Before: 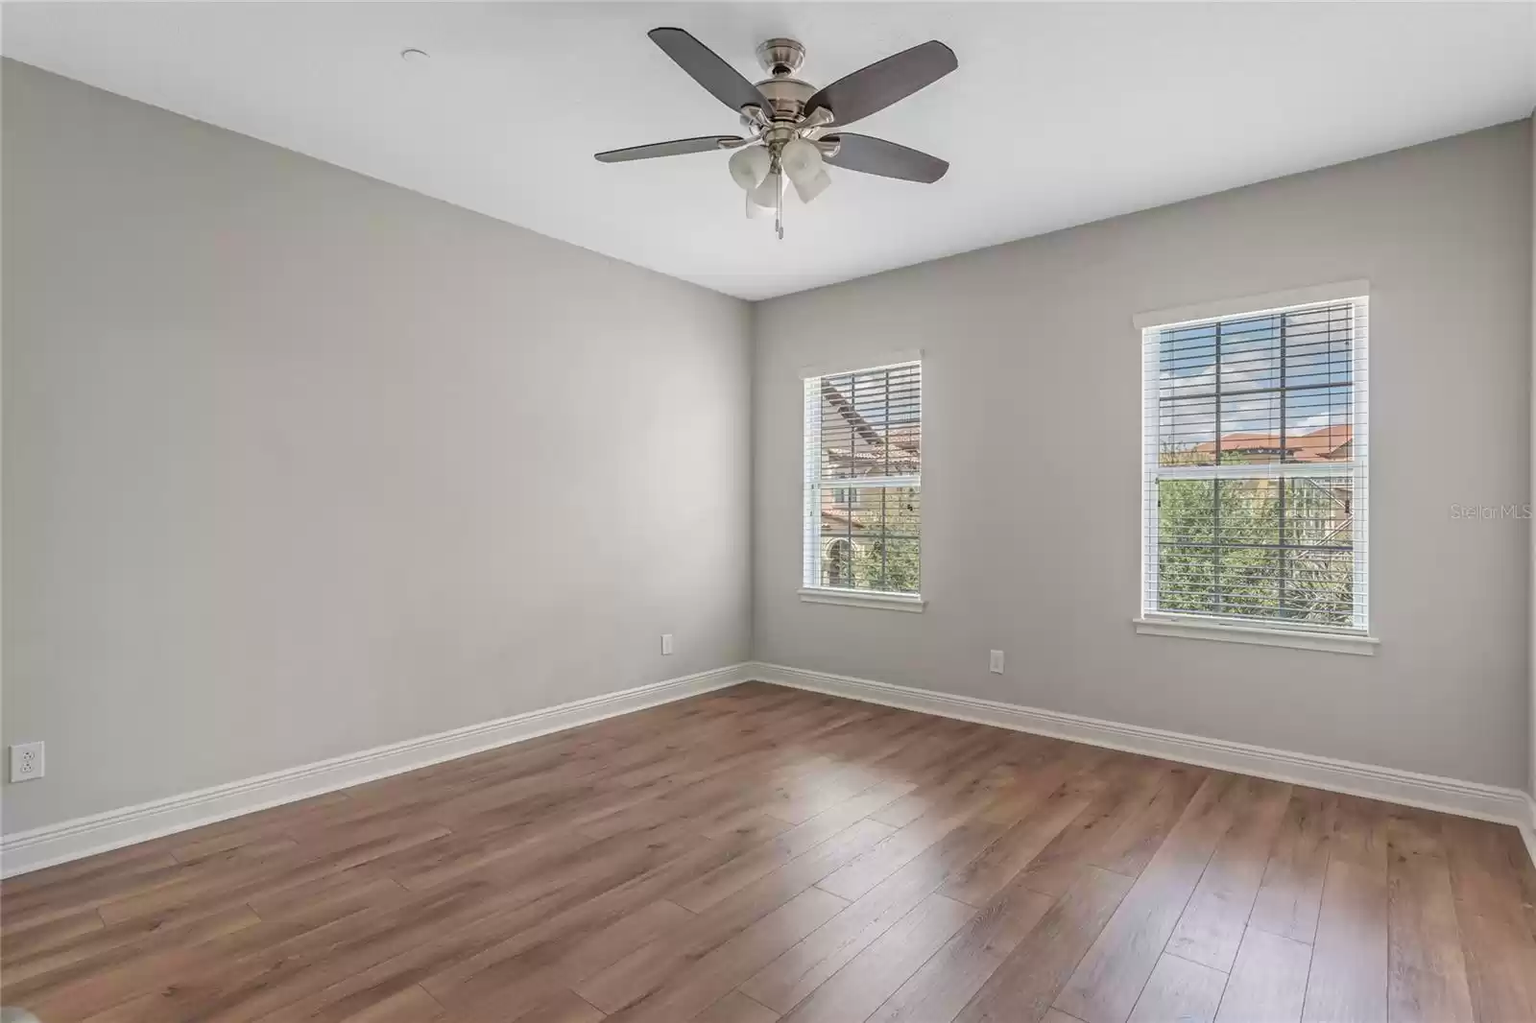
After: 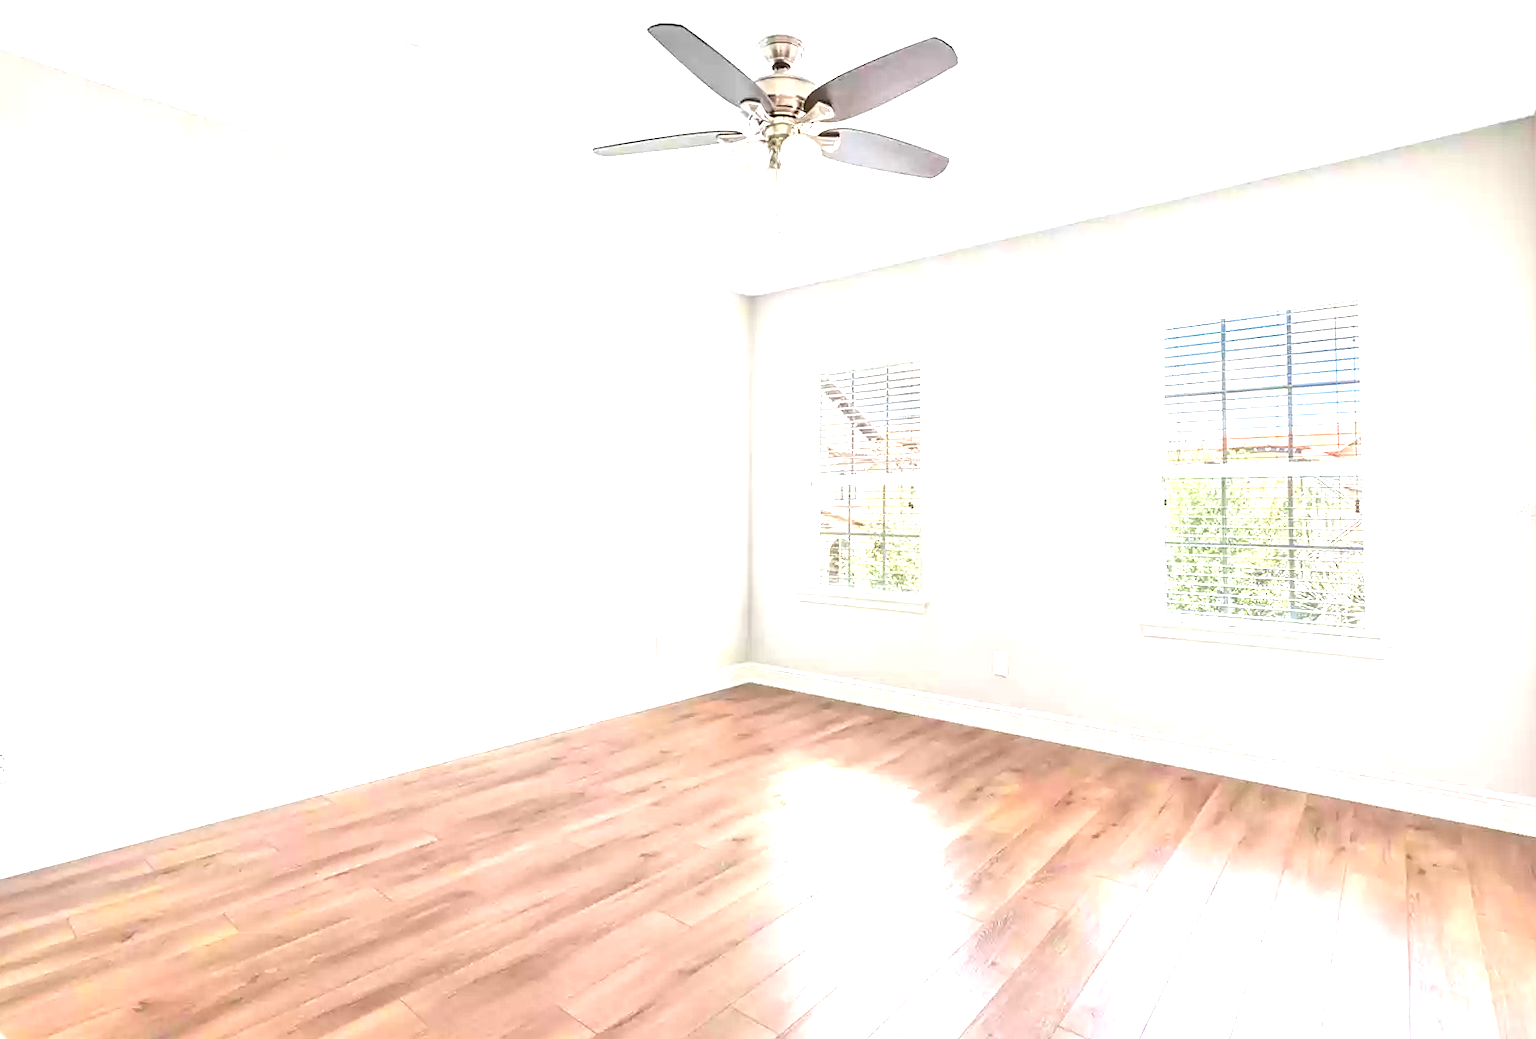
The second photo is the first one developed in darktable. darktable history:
rotate and perspective: rotation 0.226°, lens shift (vertical) -0.042, crop left 0.023, crop right 0.982, crop top 0.006, crop bottom 0.994
color correction: saturation 1.1
exposure: black level correction 0, exposure 1.975 EV, compensate exposure bias true, compensate highlight preservation false
